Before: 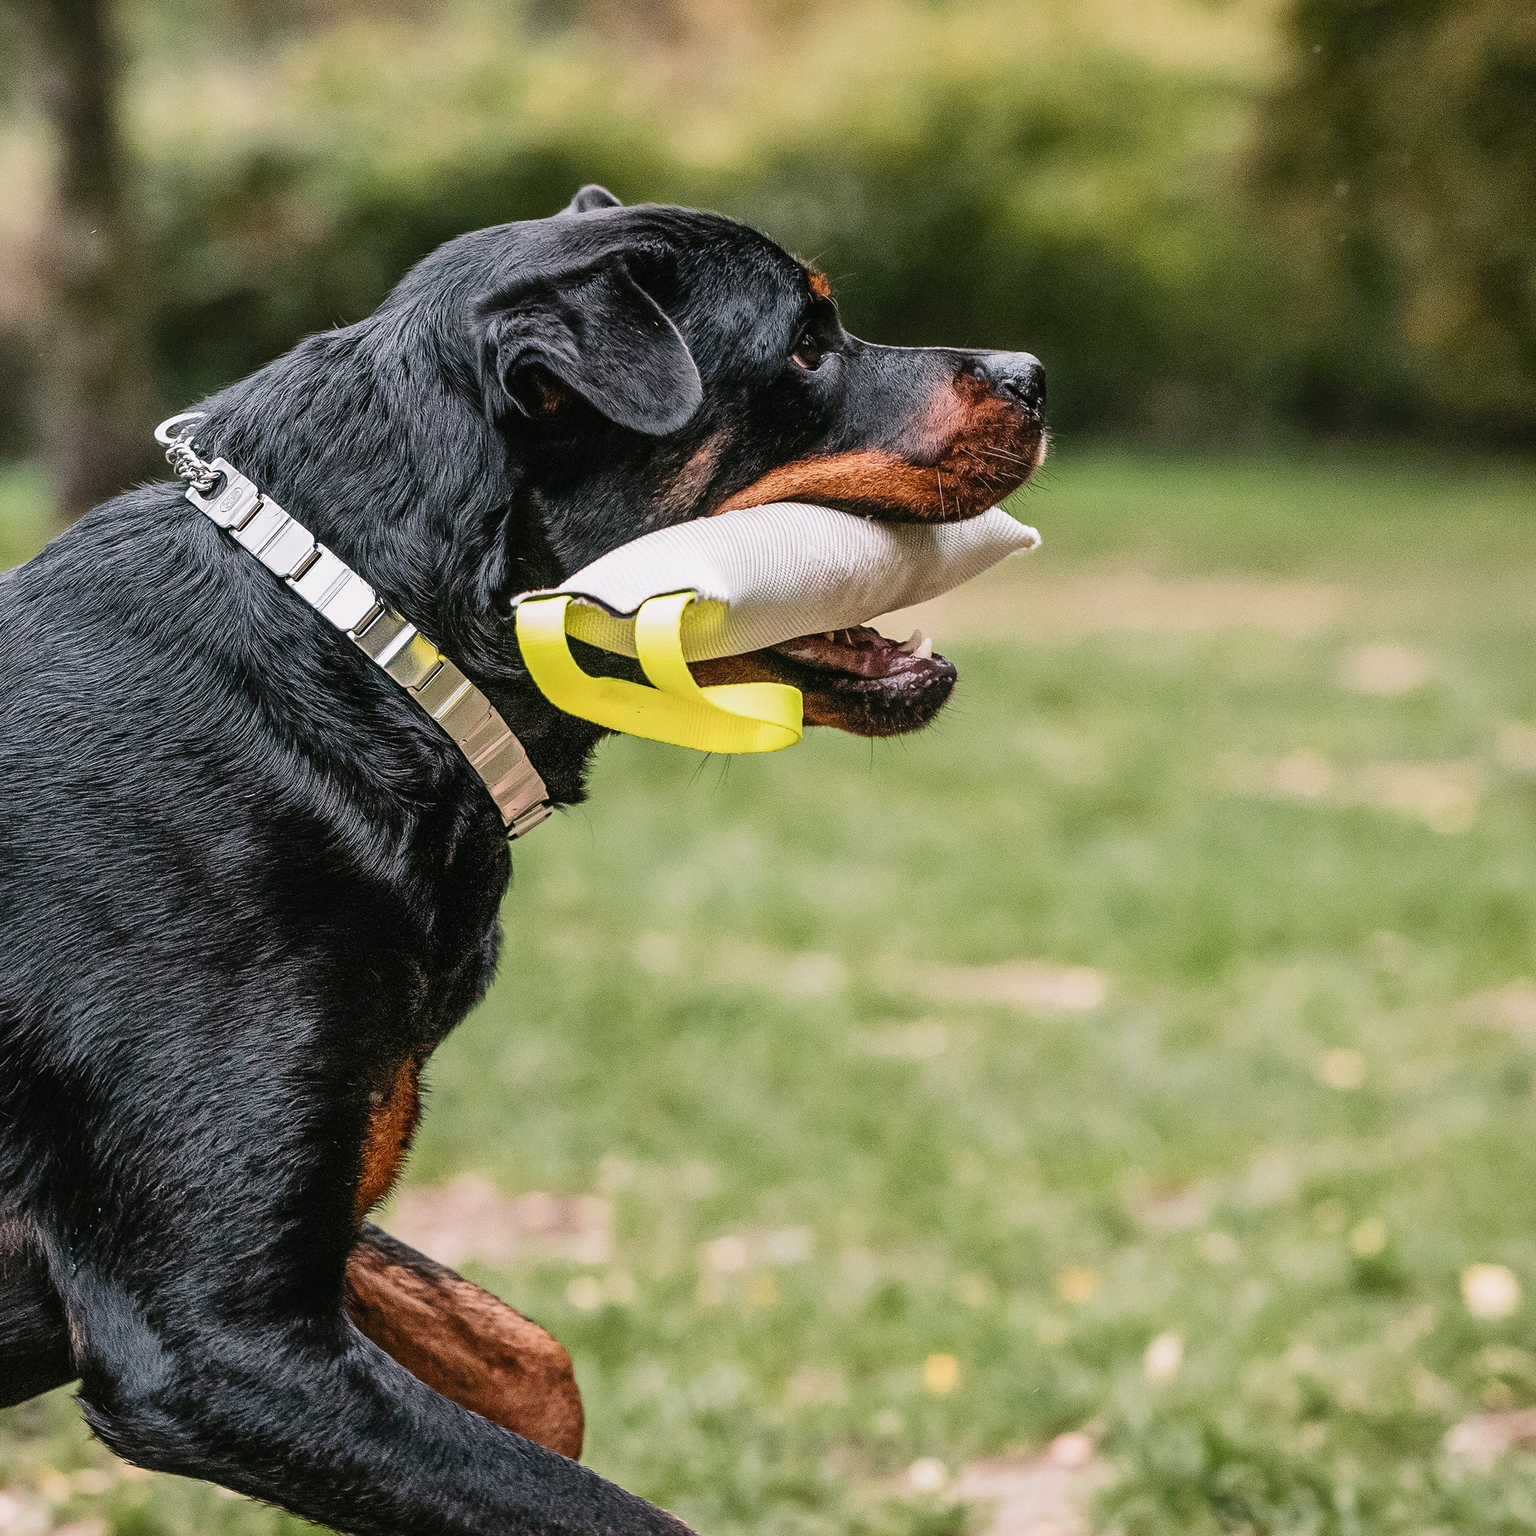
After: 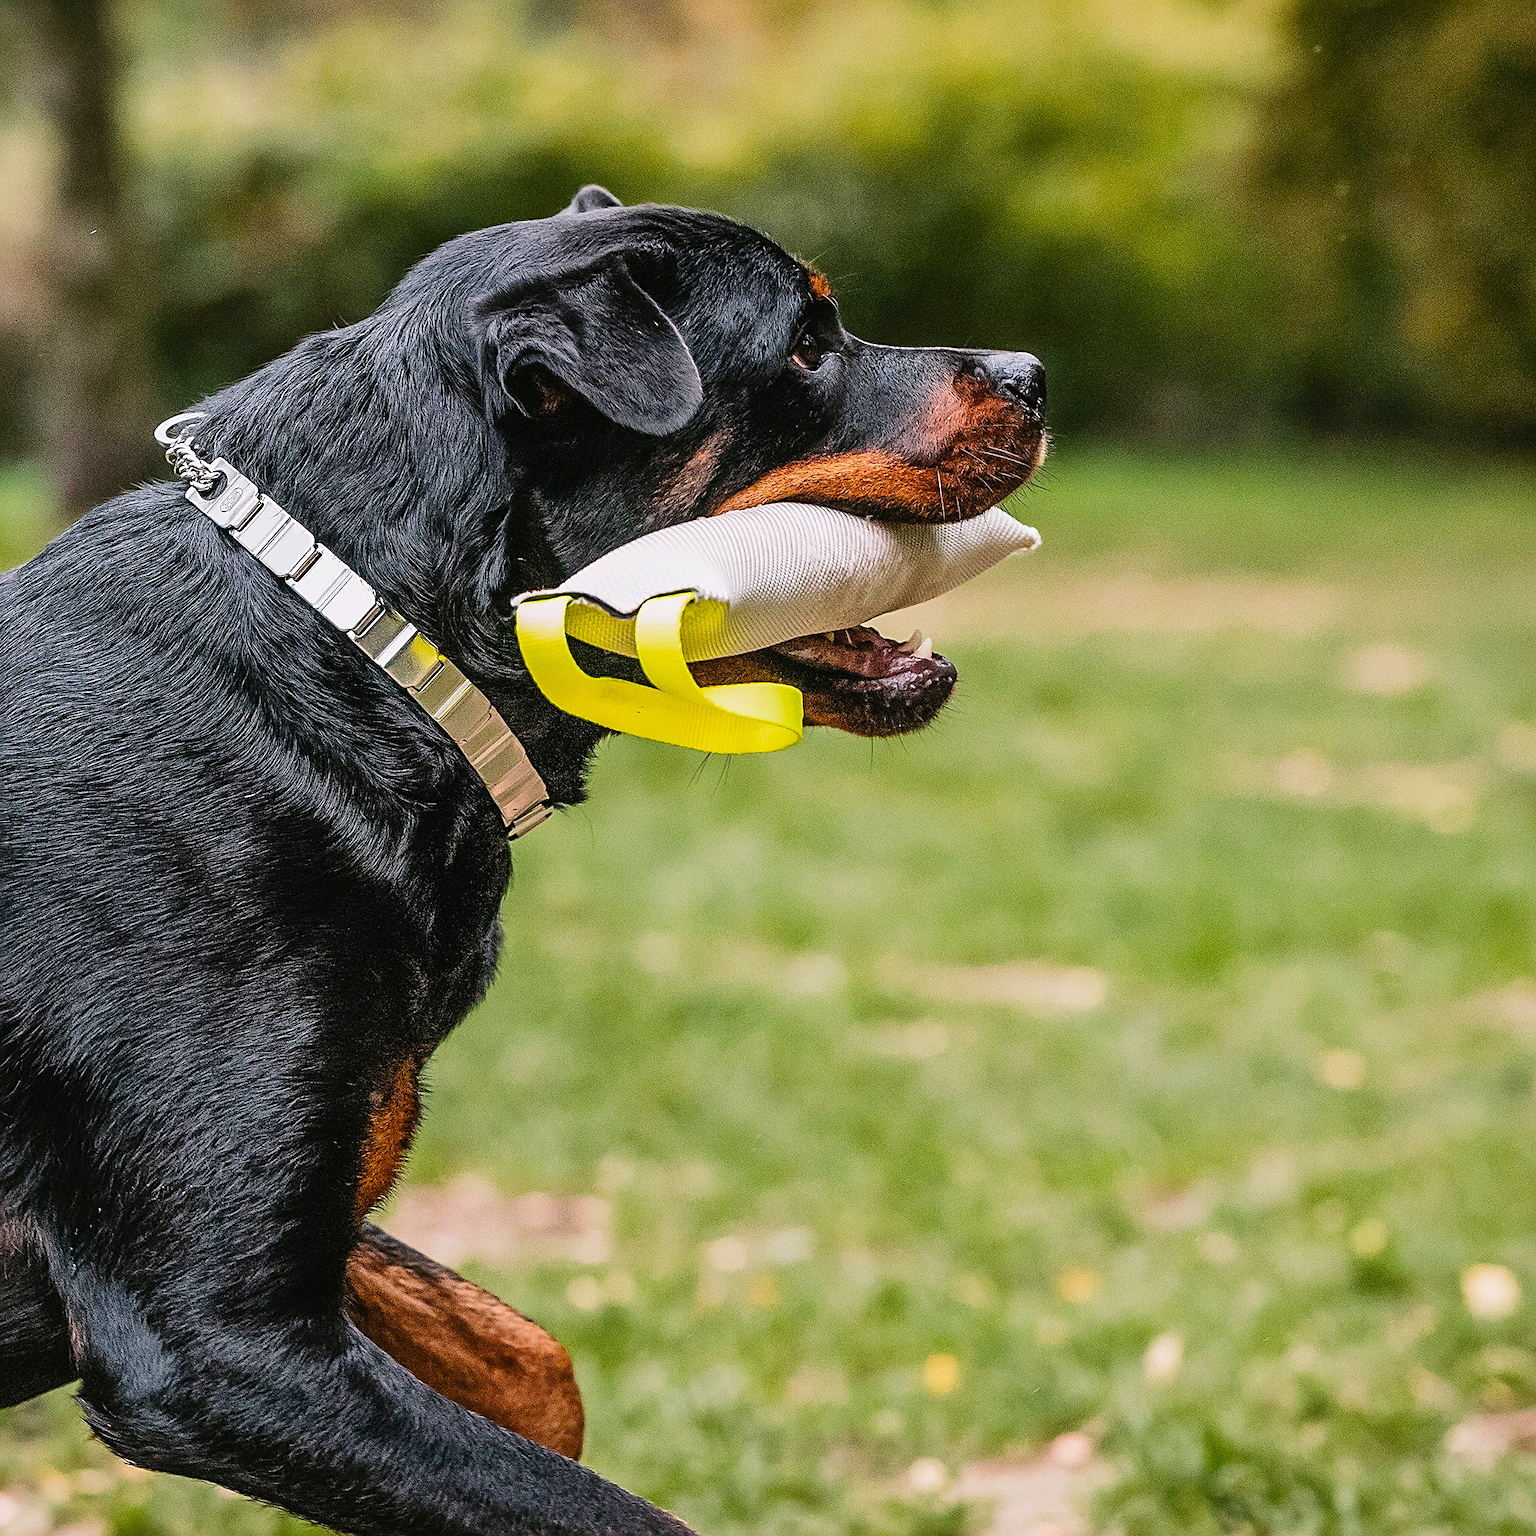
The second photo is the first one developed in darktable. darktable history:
color balance rgb: perceptual saturation grading › global saturation 30%, global vibrance 10%
sharpen: on, module defaults
